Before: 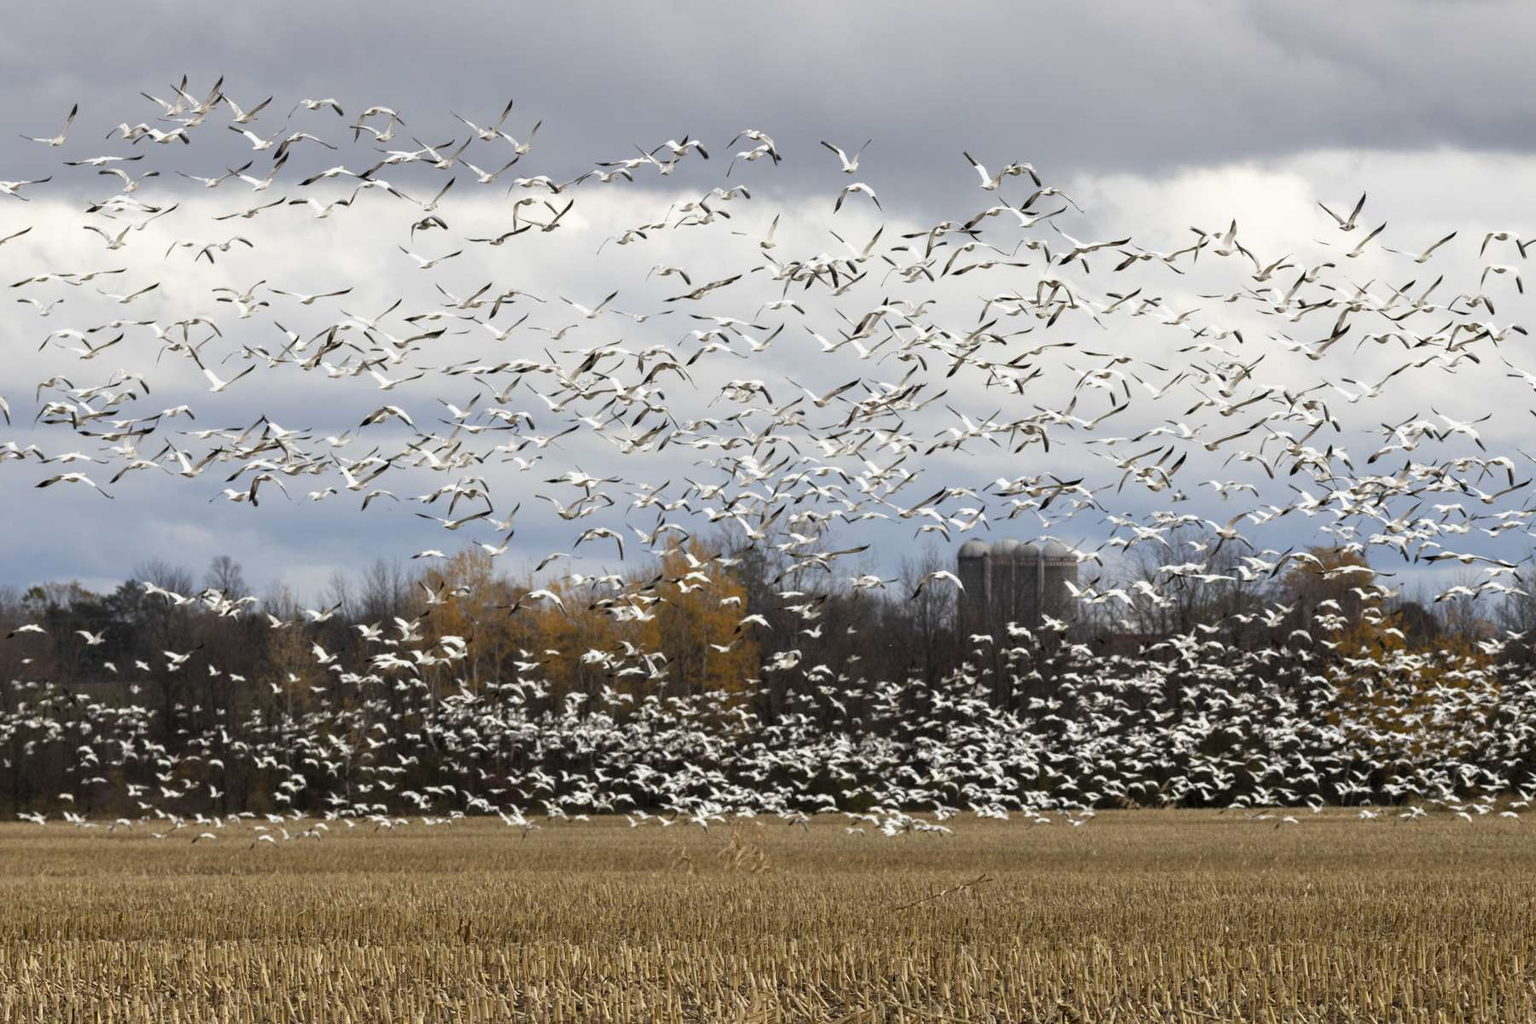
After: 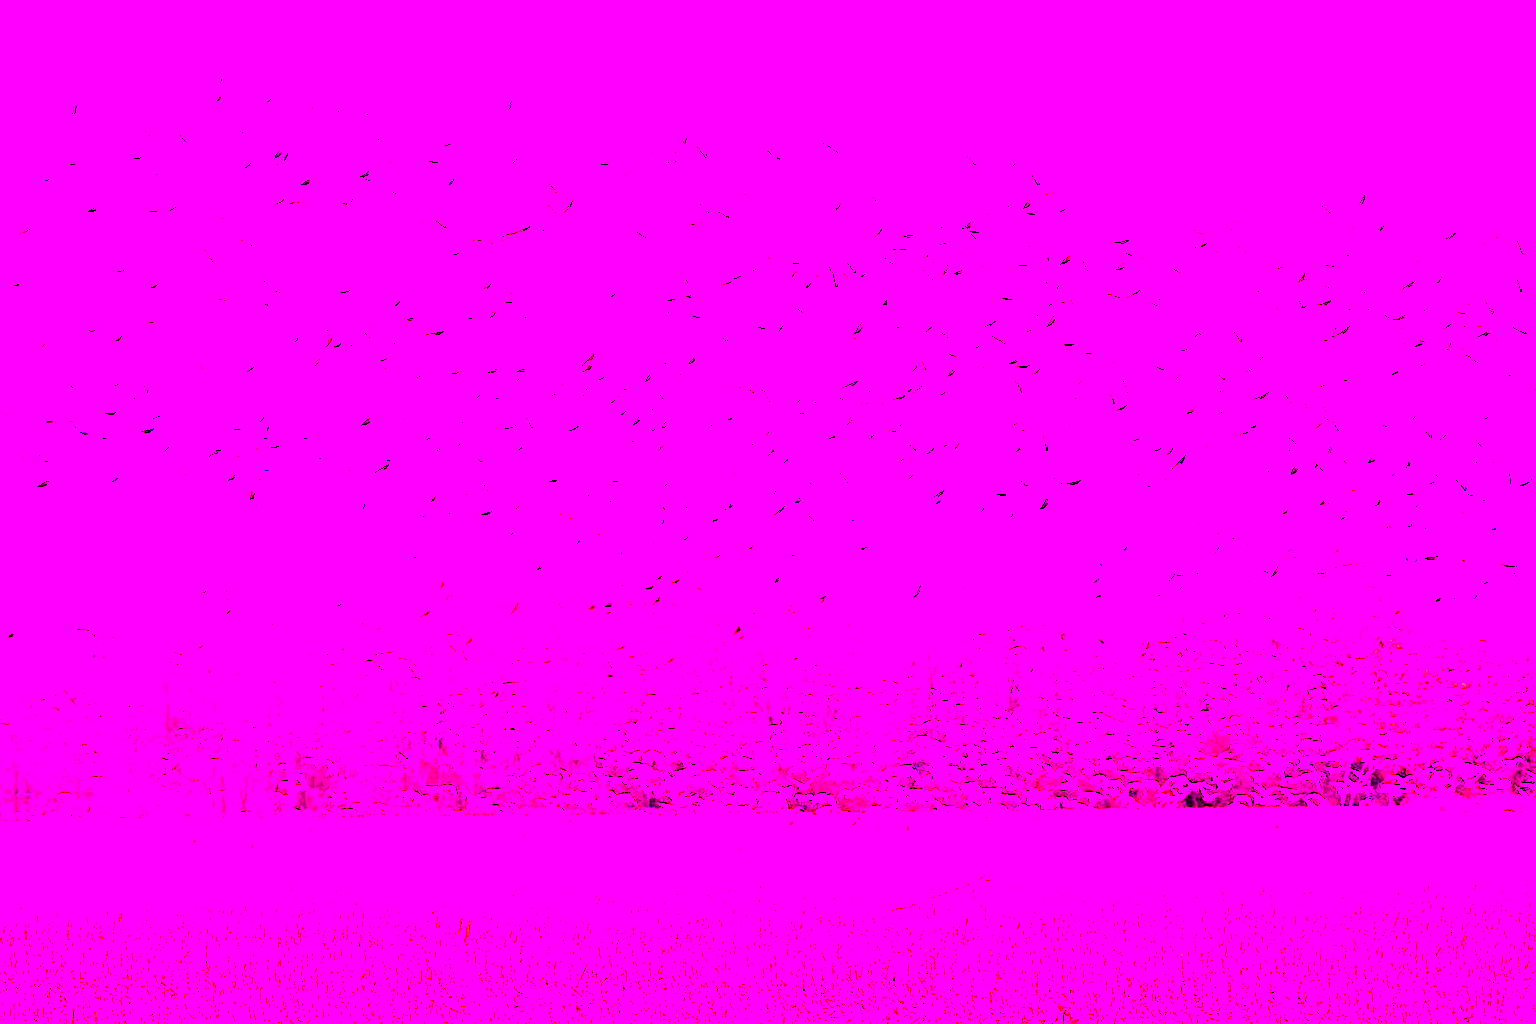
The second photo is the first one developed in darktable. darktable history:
tone equalizer: on, module defaults
color balance rgb: shadows lift › luminance -41.13%, shadows lift › chroma 14.13%, shadows lift › hue 260°, power › luminance -3.76%, power › chroma 0.56%, power › hue 40.37°, highlights gain › luminance 16.81%, highlights gain › chroma 2.94%, highlights gain › hue 260°, global offset › luminance -0.29%, global offset › chroma 0.31%, global offset › hue 260°, perceptual saturation grading › global saturation 20%, perceptual saturation grading › highlights -13.92%, perceptual saturation grading › shadows 50%
white balance: red 8, blue 8
